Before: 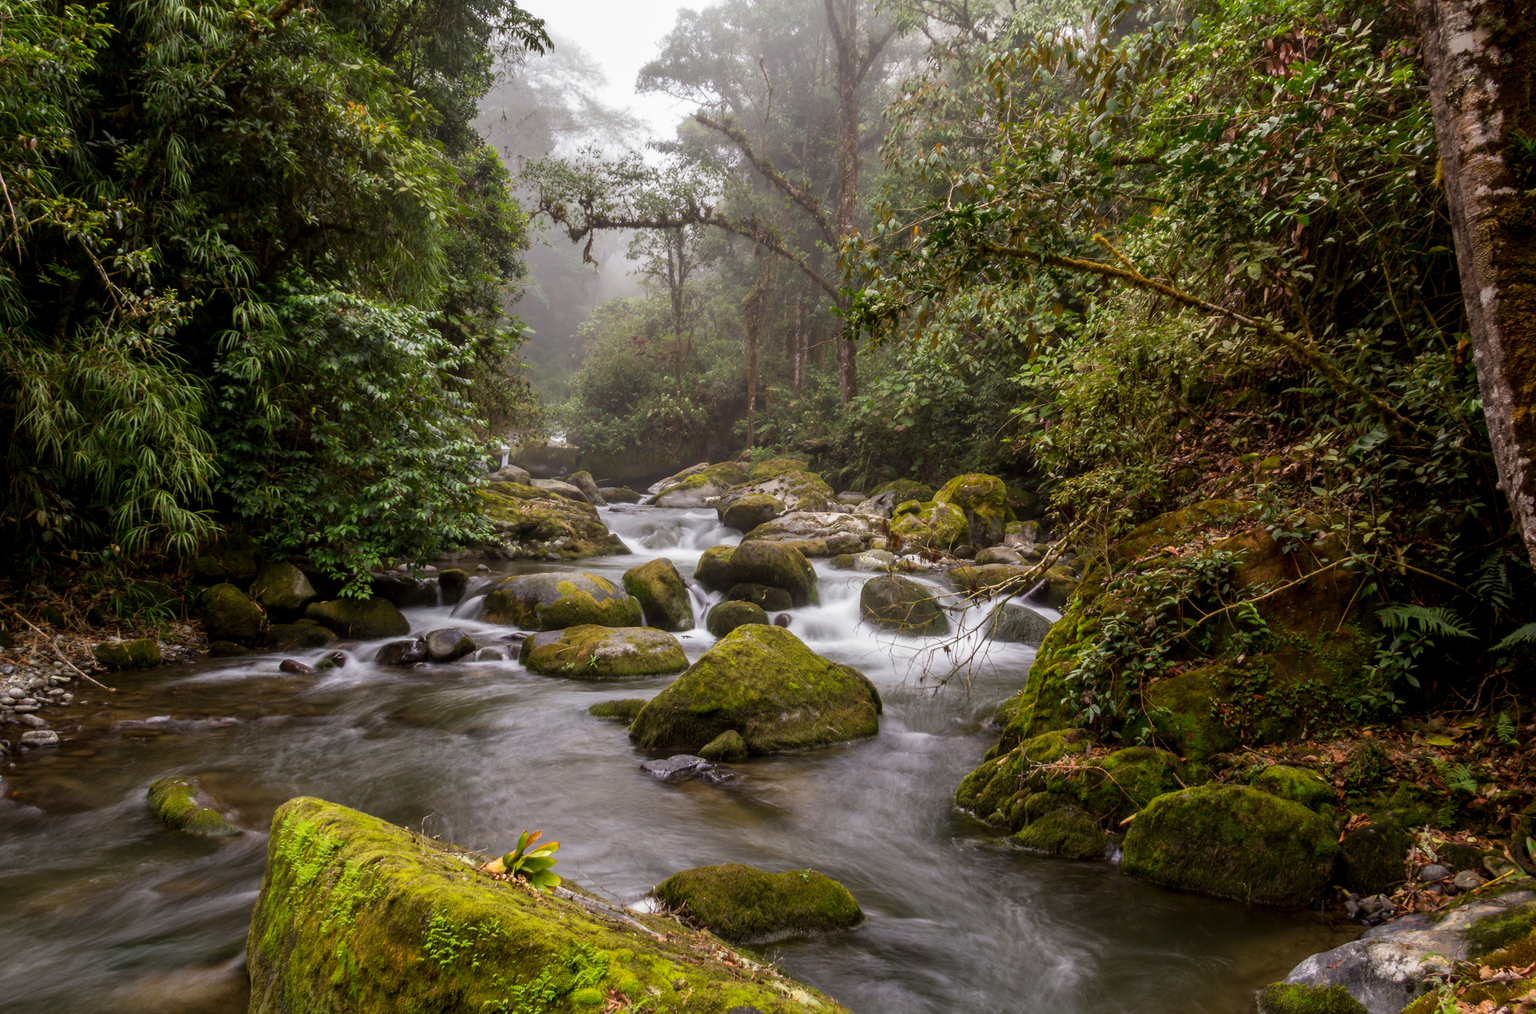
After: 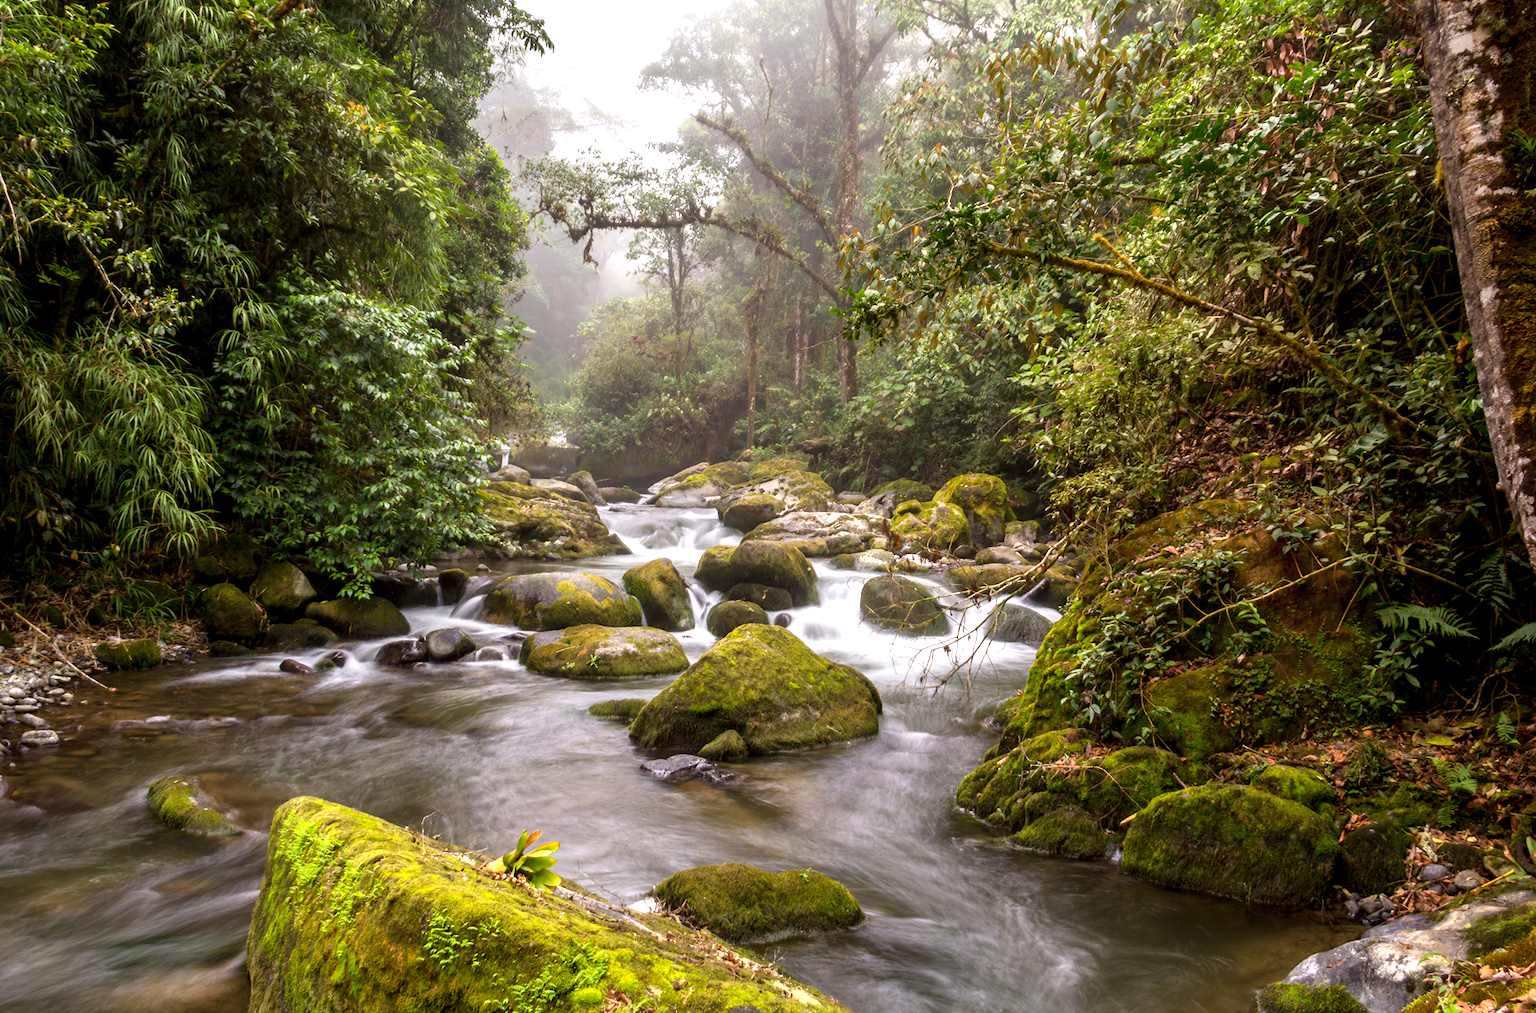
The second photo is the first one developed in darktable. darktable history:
exposure: exposure 0.829 EV, compensate highlight preservation false
